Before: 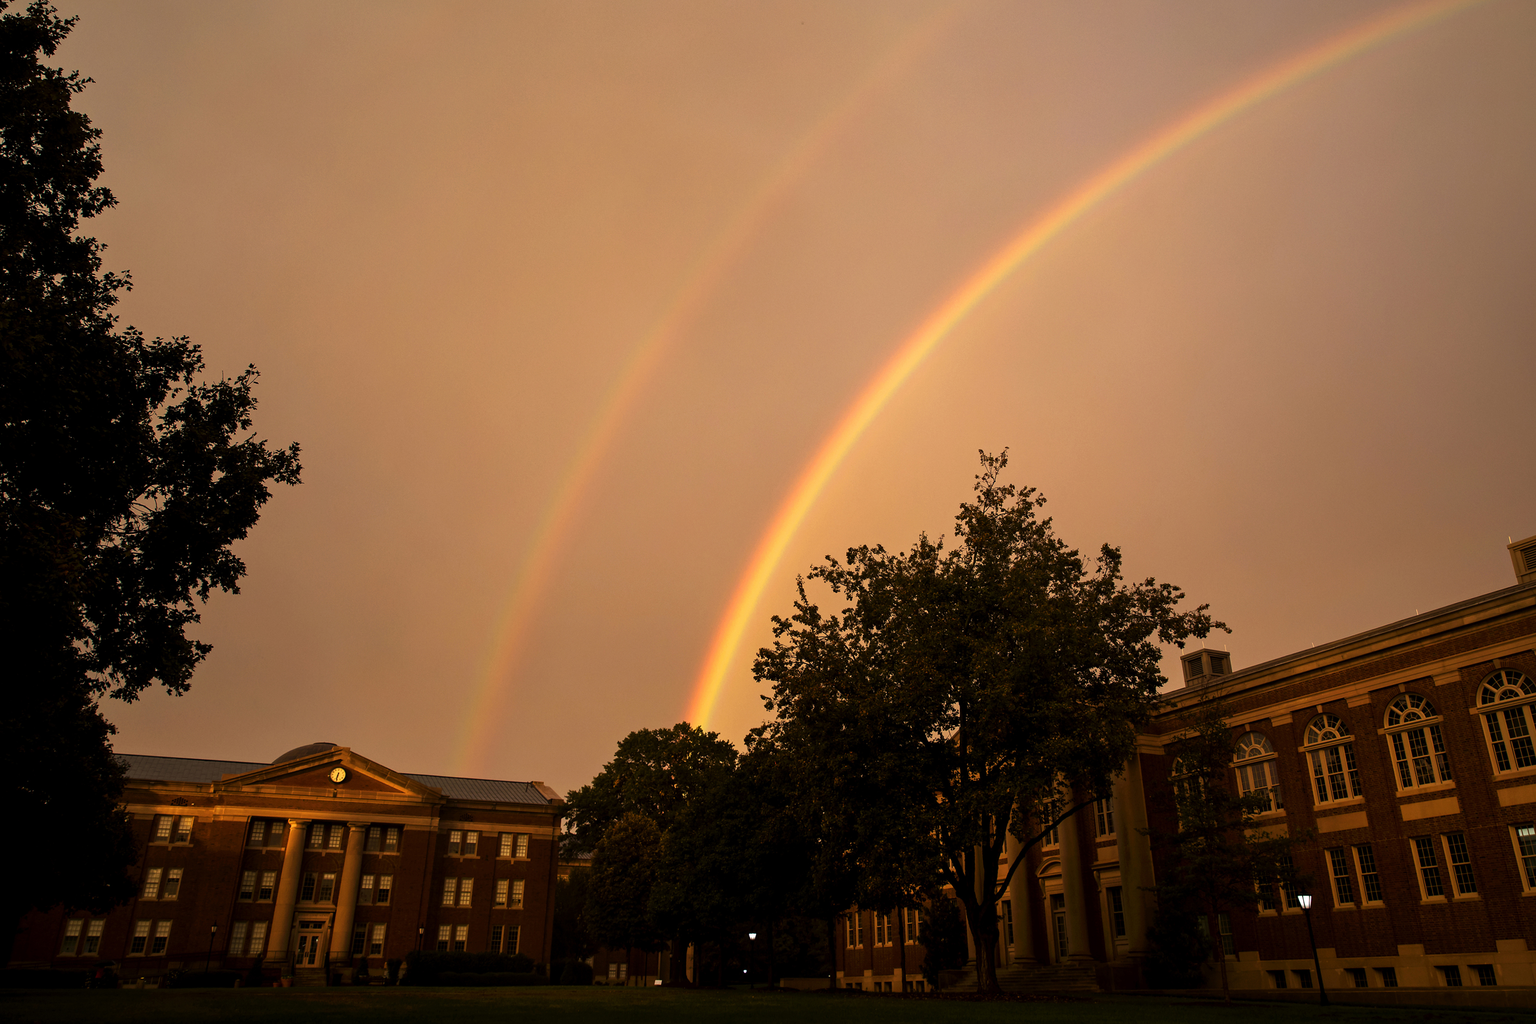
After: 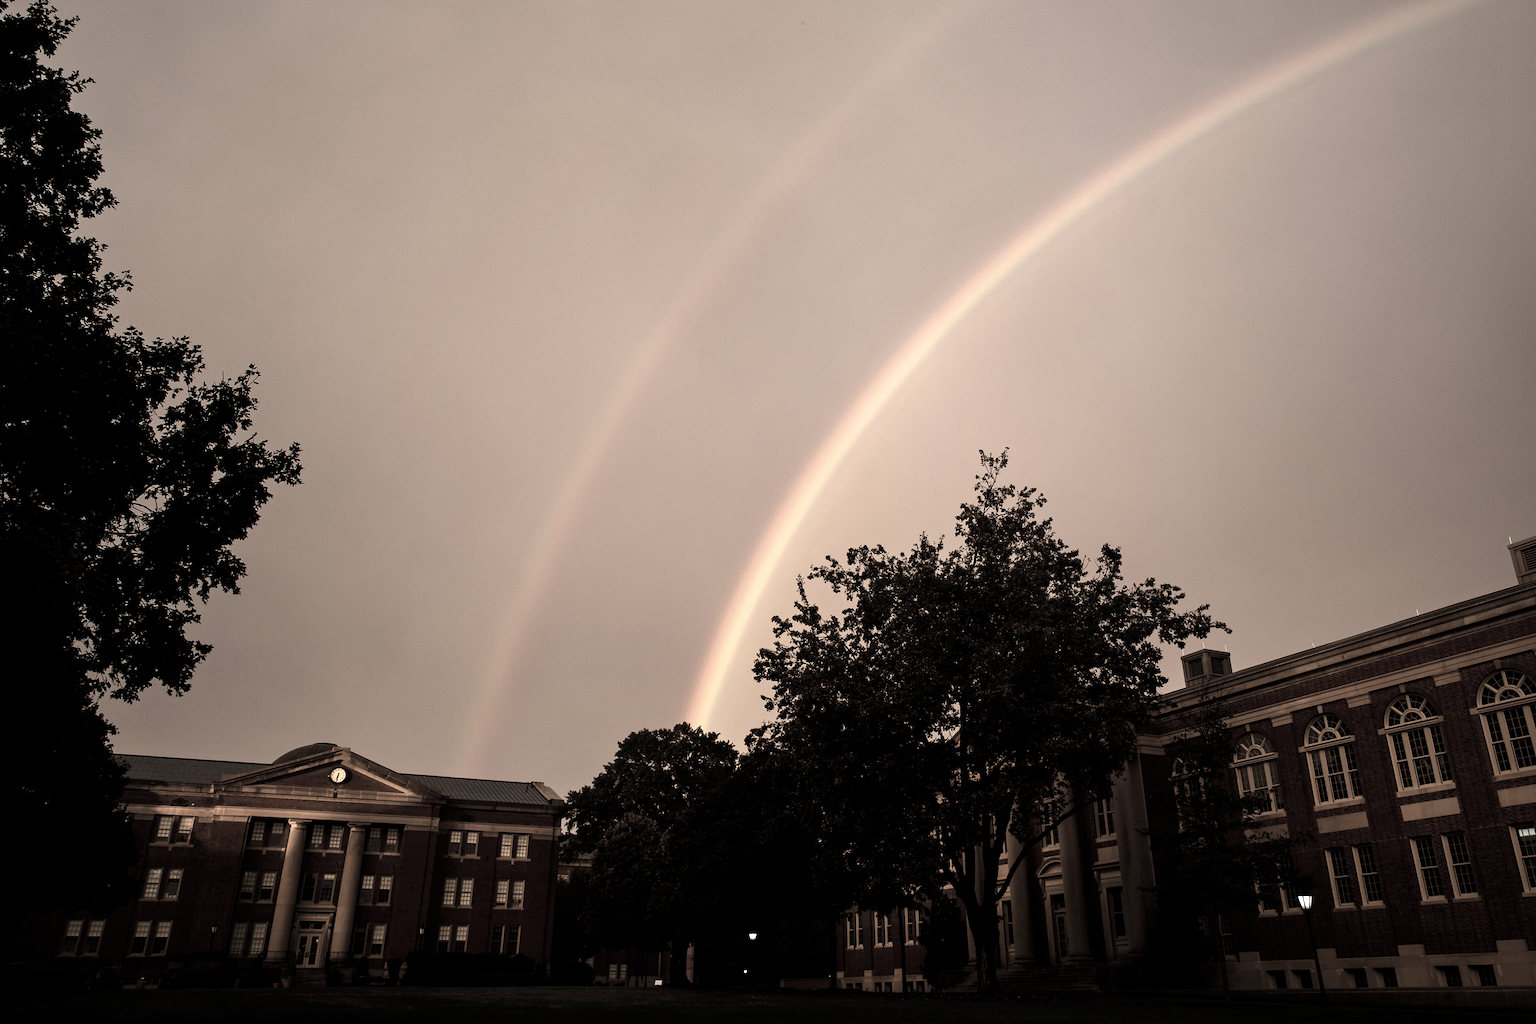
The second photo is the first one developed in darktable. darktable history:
tone equalizer: -8 EV -0.456 EV, -7 EV -0.417 EV, -6 EV -0.344 EV, -5 EV -0.253 EV, -3 EV 0.251 EV, -2 EV 0.344 EV, -1 EV 0.389 EV, +0 EV 0.409 EV, edges refinement/feathering 500, mask exposure compensation -1.57 EV, preserve details no
color correction: highlights b* -0.011, saturation 0.257
